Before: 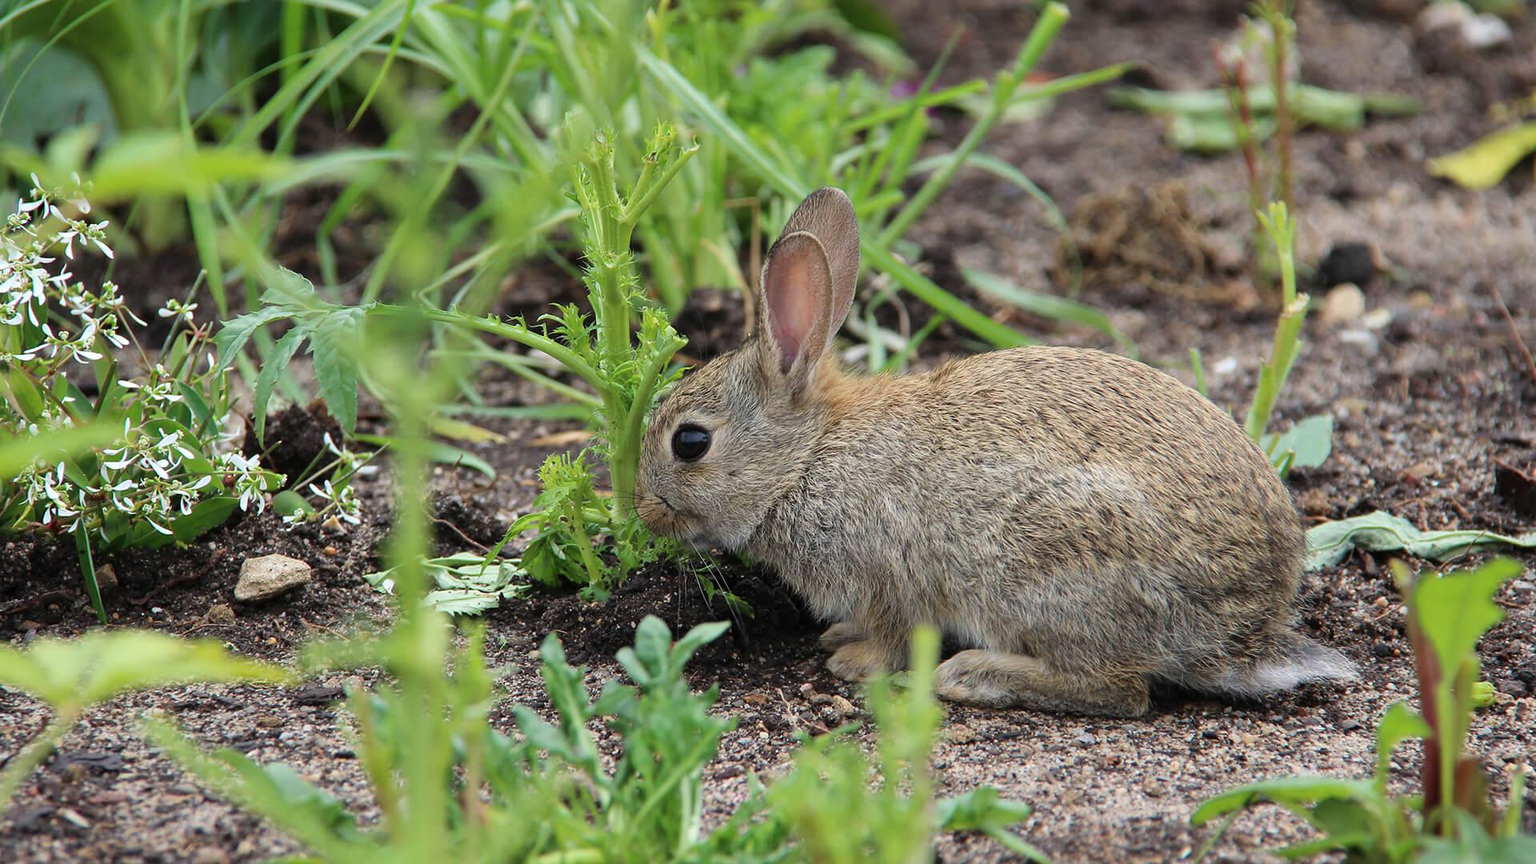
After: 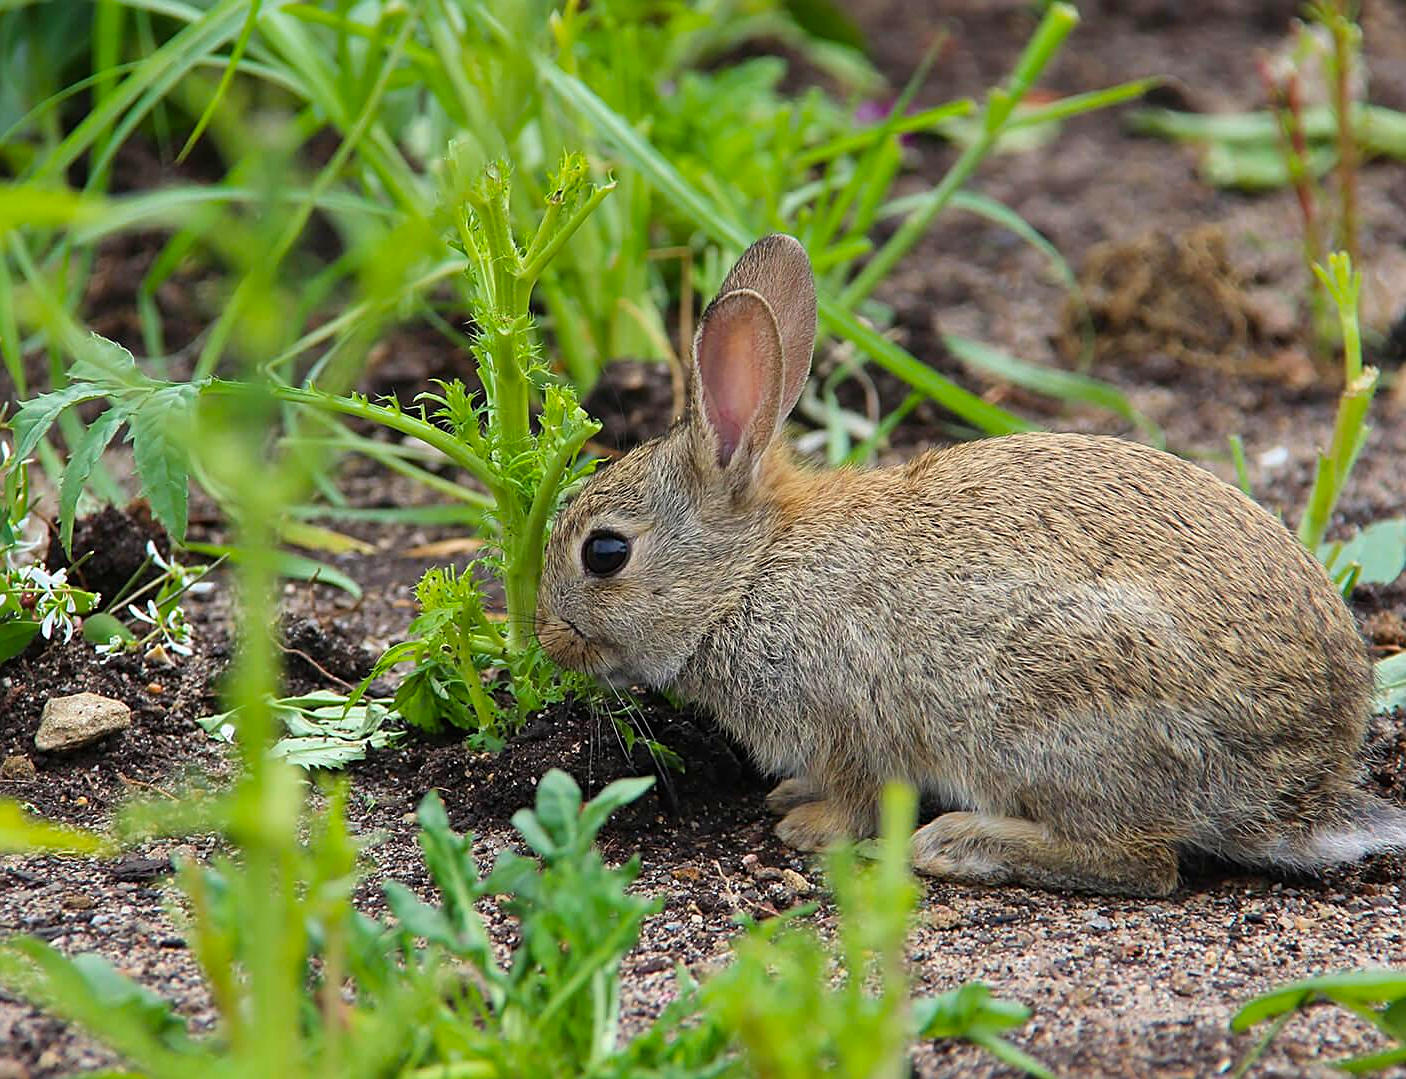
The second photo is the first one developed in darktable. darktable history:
color balance rgb: perceptual saturation grading › global saturation 20%, global vibrance 20%
sharpen: on, module defaults
crop: left 13.443%, right 13.31%
